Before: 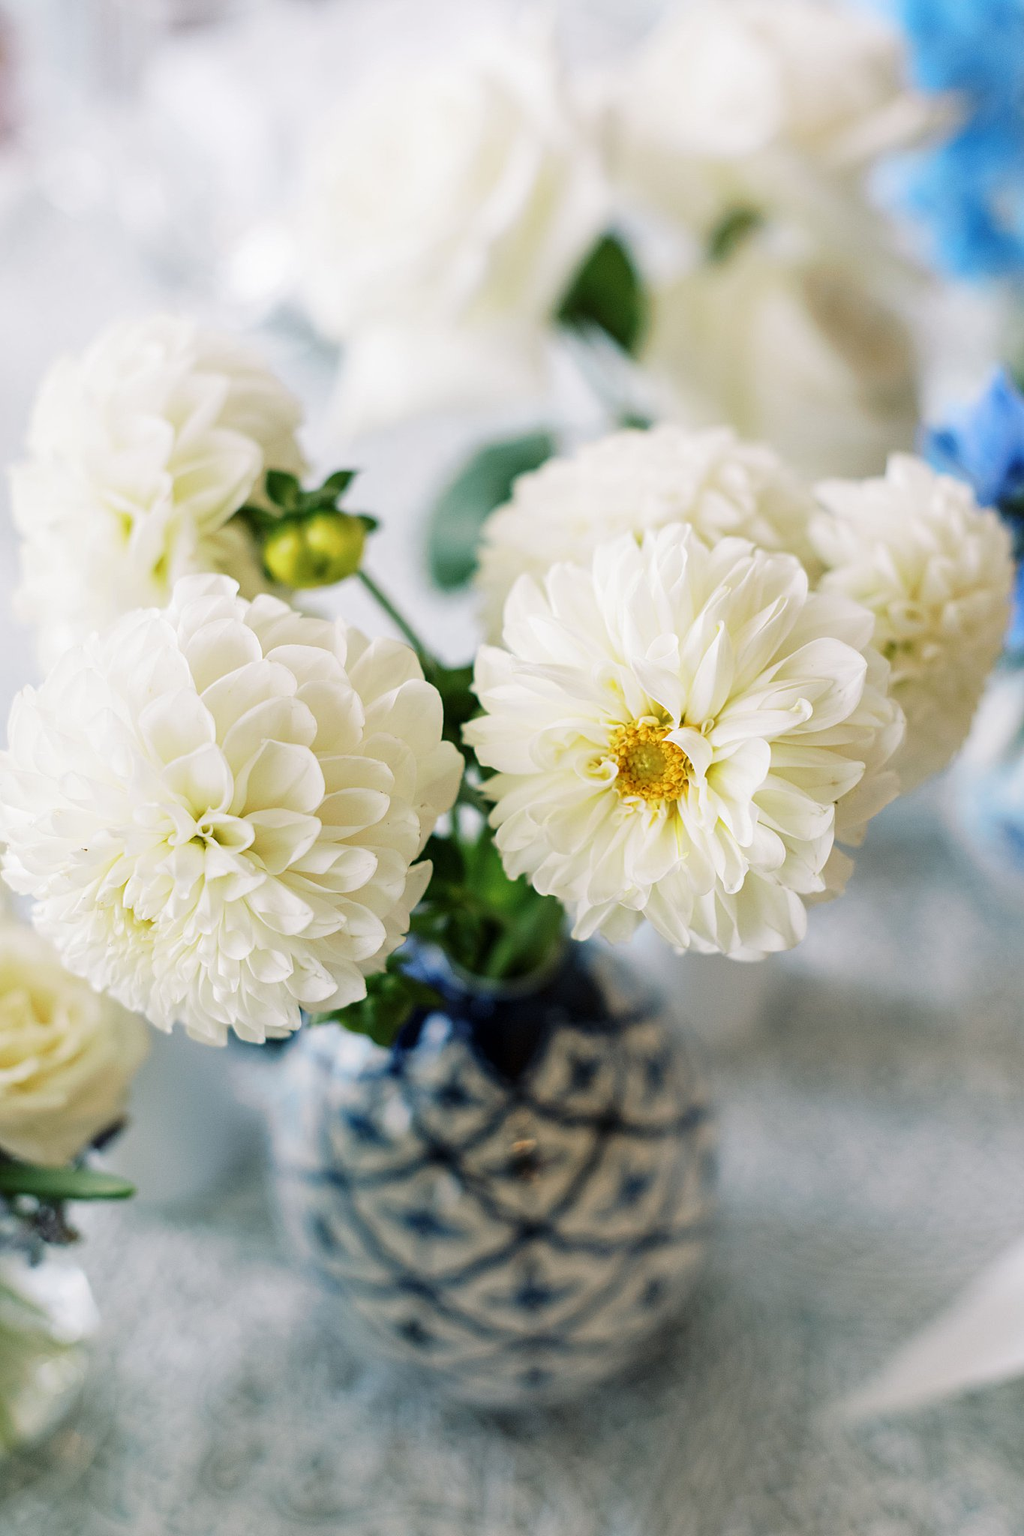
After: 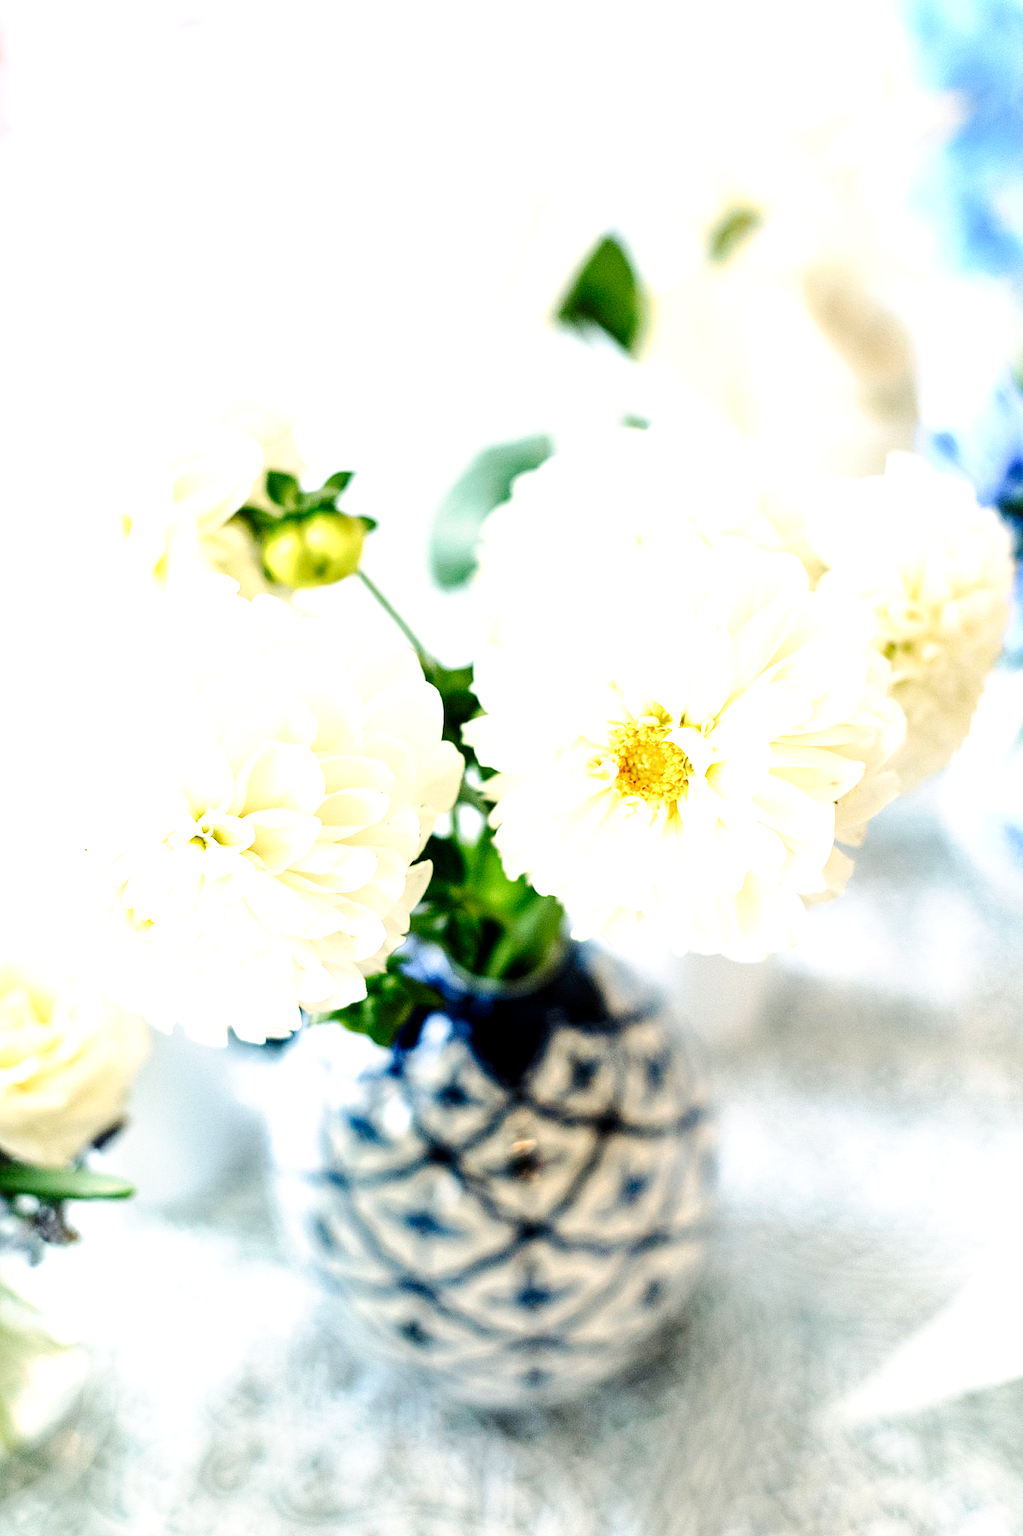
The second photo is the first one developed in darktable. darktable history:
exposure: black level correction 0, exposure 1.2 EV, compensate highlight preservation false
local contrast: highlights 100%, shadows 100%, detail 120%, midtone range 0.2
tone curve: curves: ch0 [(0, 0) (0.003, 0) (0.011, 0.002) (0.025, 0.004) (0.044, 0.007) (0.069, 0.015) (0.1, 0.025) (0.136, 0.04) (0.177, 0.09) (0.224, 0.152) (0.277, 0.239) (0.335, 0.335) (0.399, 0.43) (0.468, 0.524) (0.543, 0.621) (0.623, 0.712) (0.709, 0.789) (0.801, 0.871) (0.898, 0.951) (1, 1)], preserve colors none
